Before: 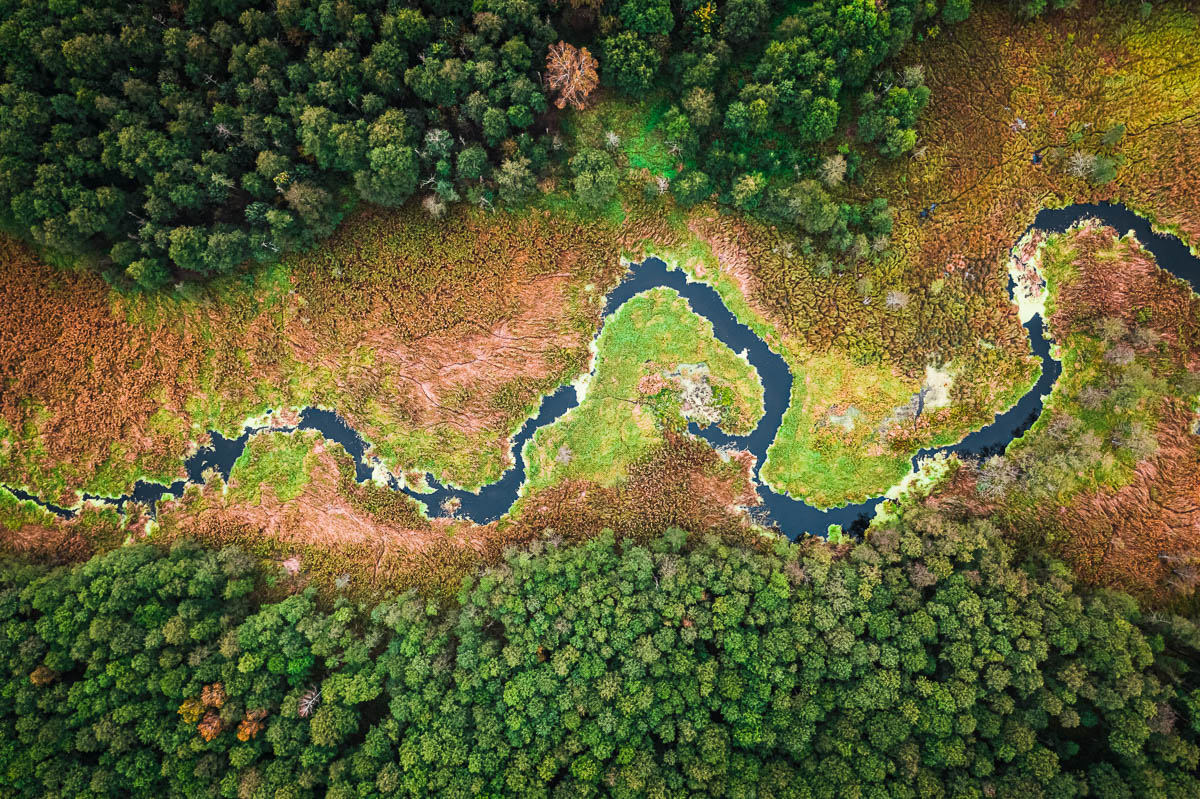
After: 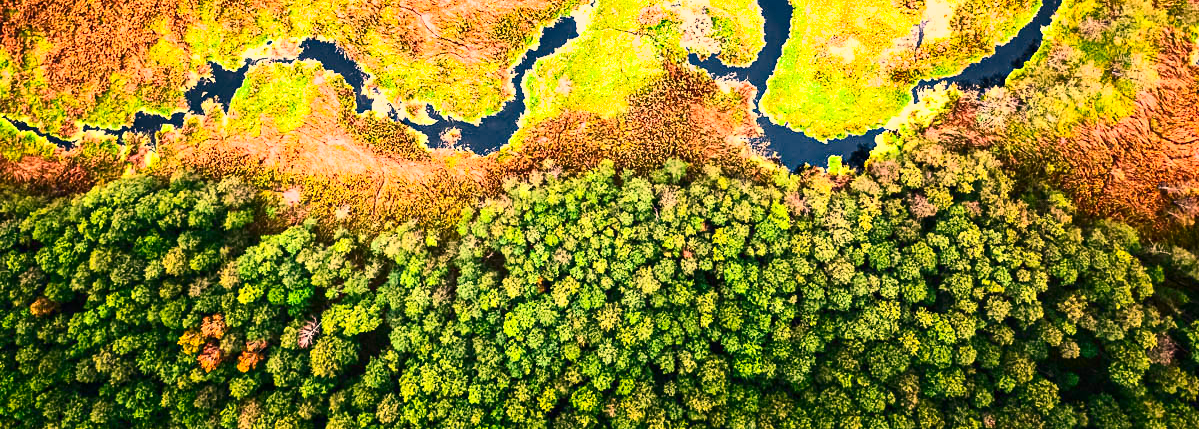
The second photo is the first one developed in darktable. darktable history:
color correction: highlights a* 21.16, highlights b* 19.61
contrast brightness saturation: contrast 0.4, brightness 0.05, saturation 0.25
exposure: exposure 0.781 EV, compensate highlight preservation false
haze removal: compatibility mode true, adaptive false
shadows and highlights: low approximation 0.01, soften with gaussian
levels: mode automatic, black 0.023%, white 99.97%, levels [0.062, 0.494, 0.925]
crop and rotate: top 46.237%
